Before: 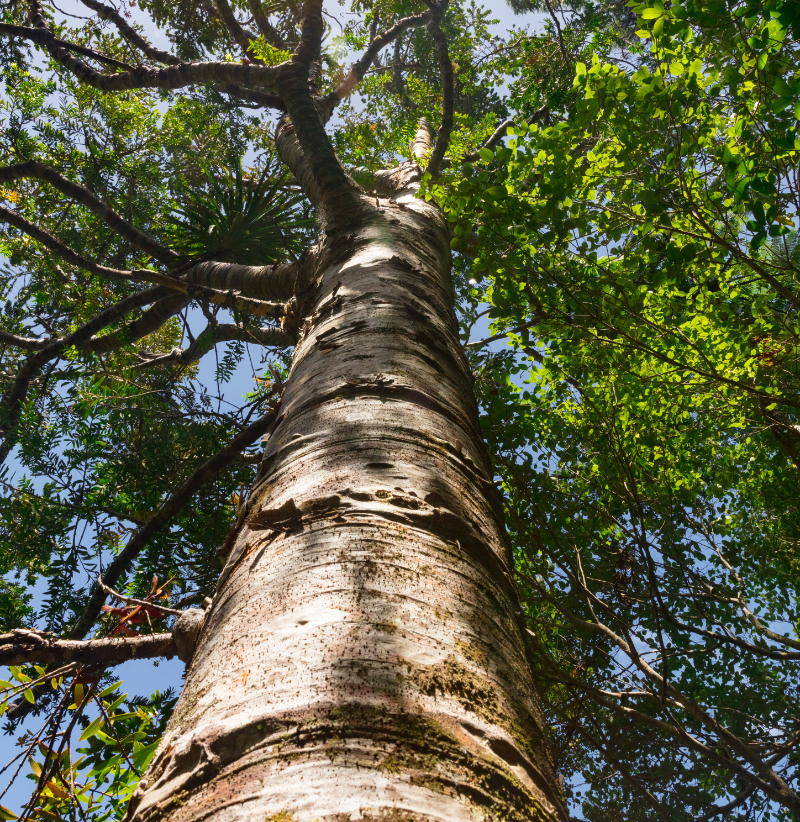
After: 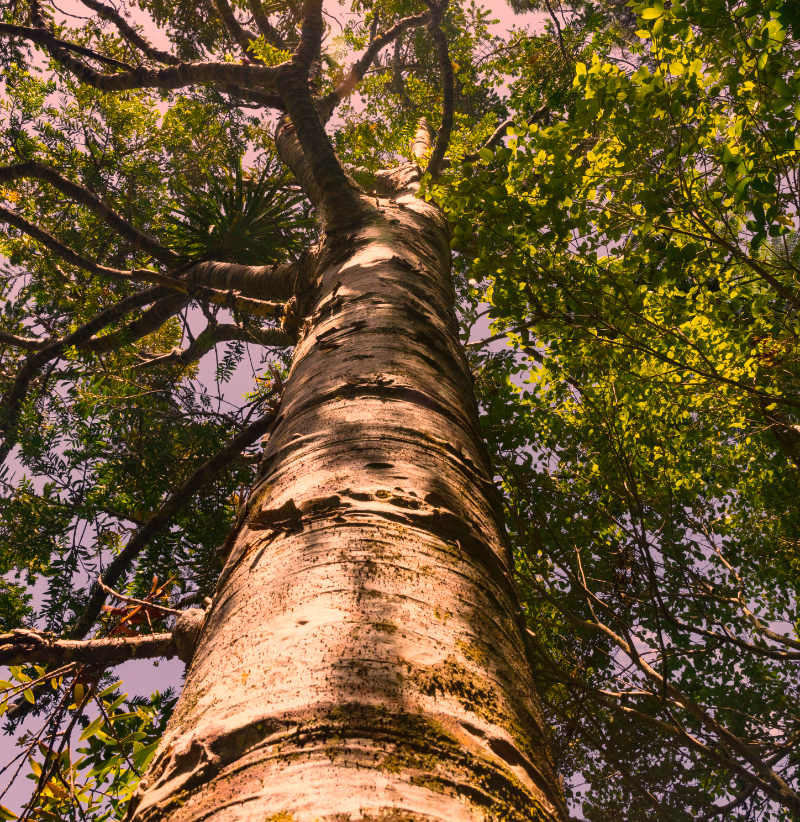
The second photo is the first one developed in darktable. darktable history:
color balance rgb: perceptual saturation grading › global saturation 25%, global vibrance 20%
color correction: highlights a* 40, highlights b* 40, saturation 0.69
